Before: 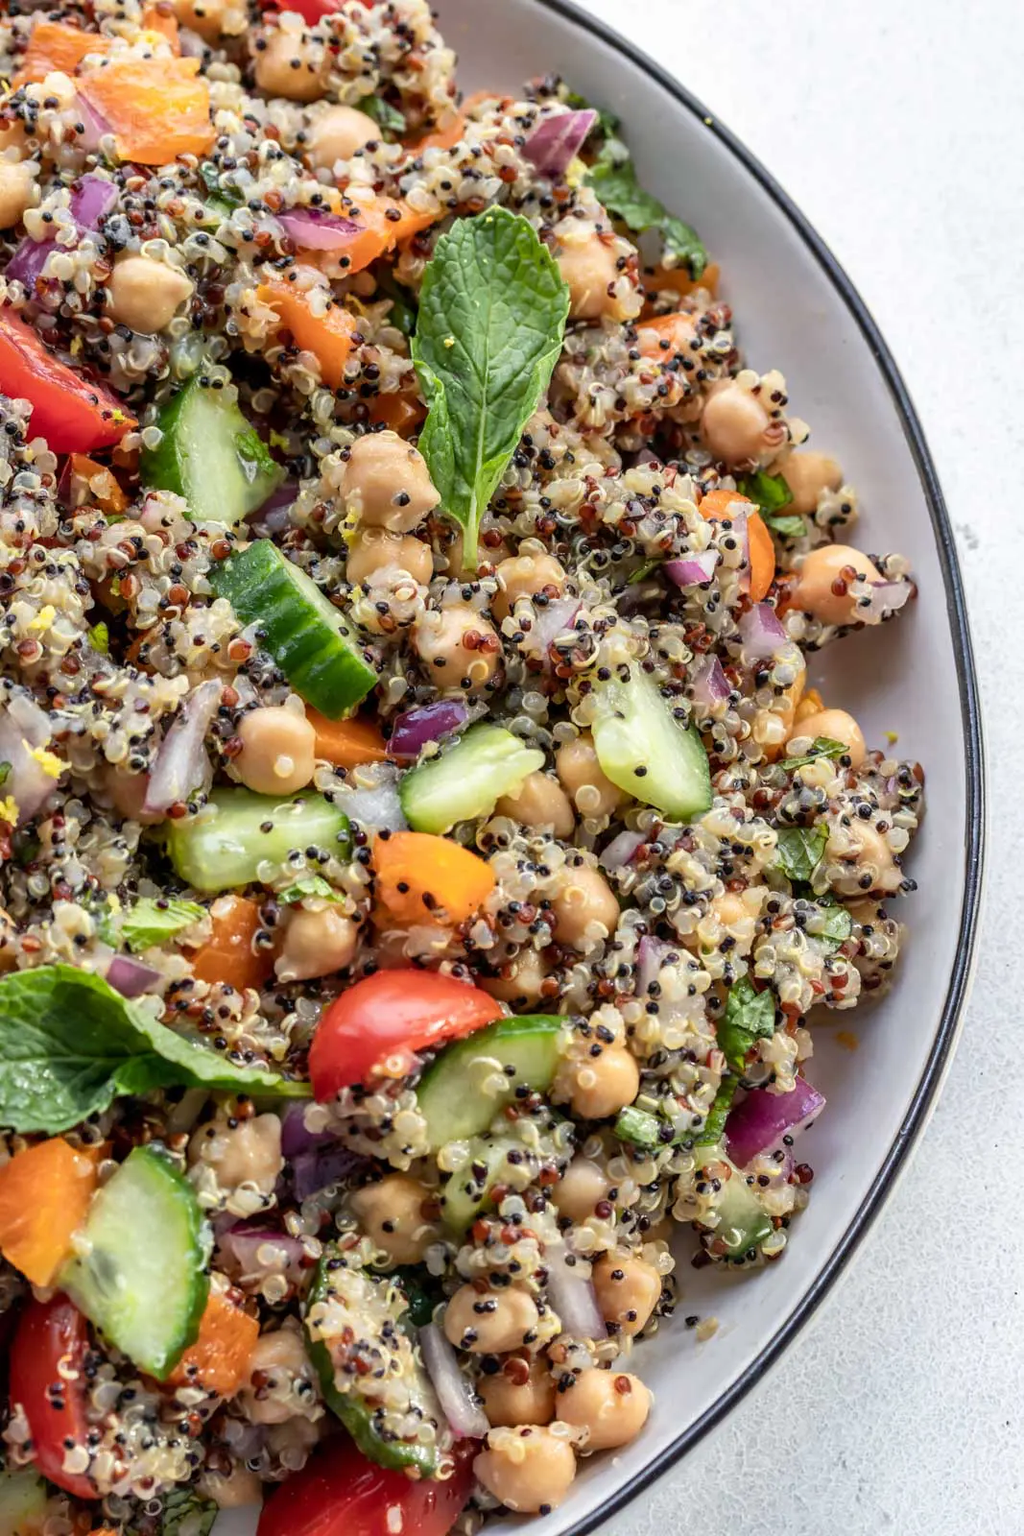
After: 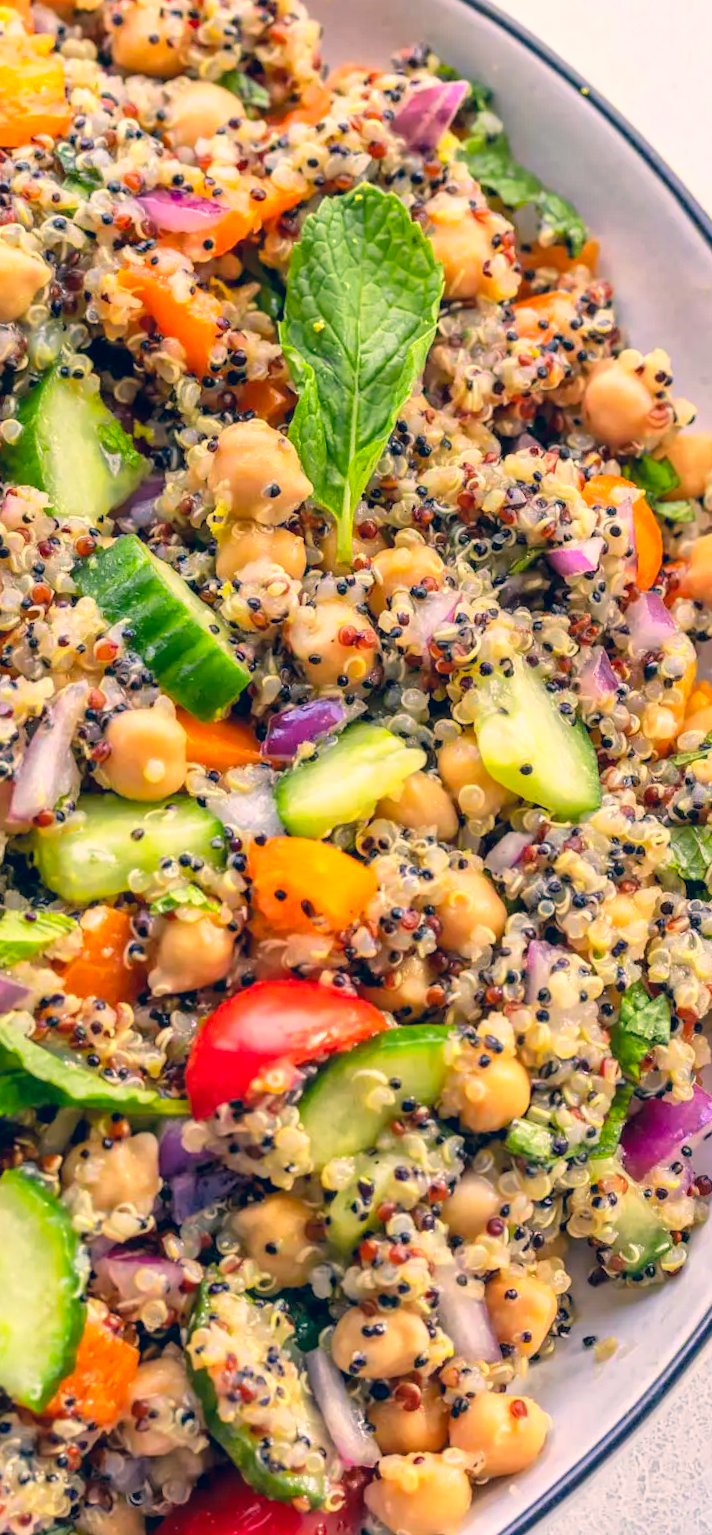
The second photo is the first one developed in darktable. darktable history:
global tonemap: drago (1, 100), detail 1
crop and rotate: left 13.409%, right 19.924%
color contrast: green-magenta contrast 1.2, blue-yellow contrast 1.2
exposure: black level correction 0, exposure 1 EV, compensate exposure bias true, compensate highlight preservation false
white balance: red 0.983, blue 1.036
rotate and perspective: rotation -1°, crop left 0.011, crop right 0.989, crop top 0.025, crop bottom 0.975
color correction: highlights a* 10.32, highlights b* 14.66, shadows a* -9.59, shadows b* -15.02
